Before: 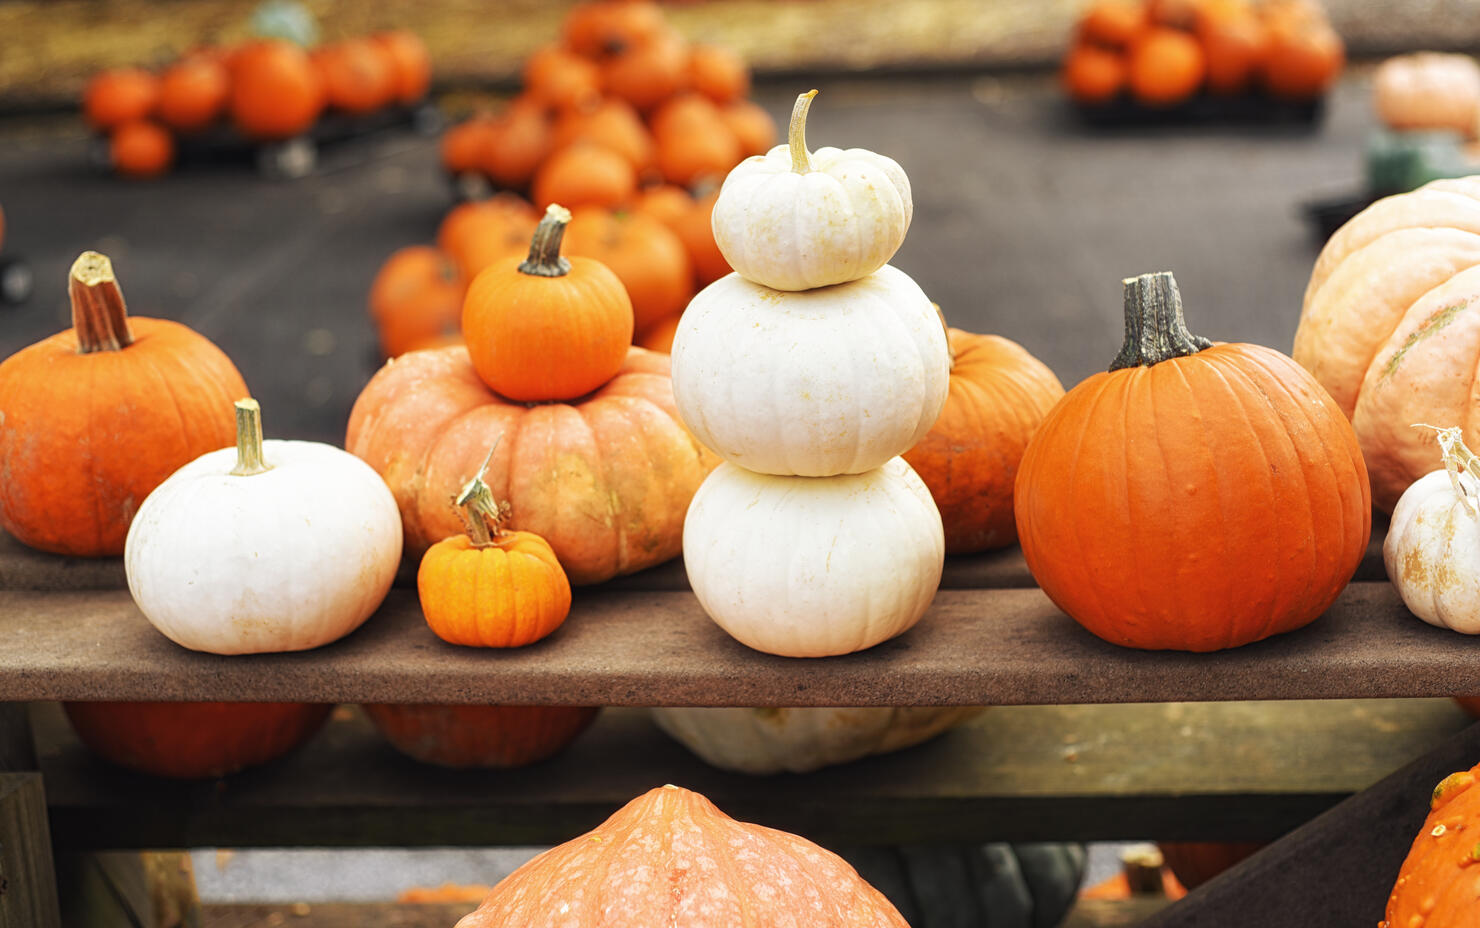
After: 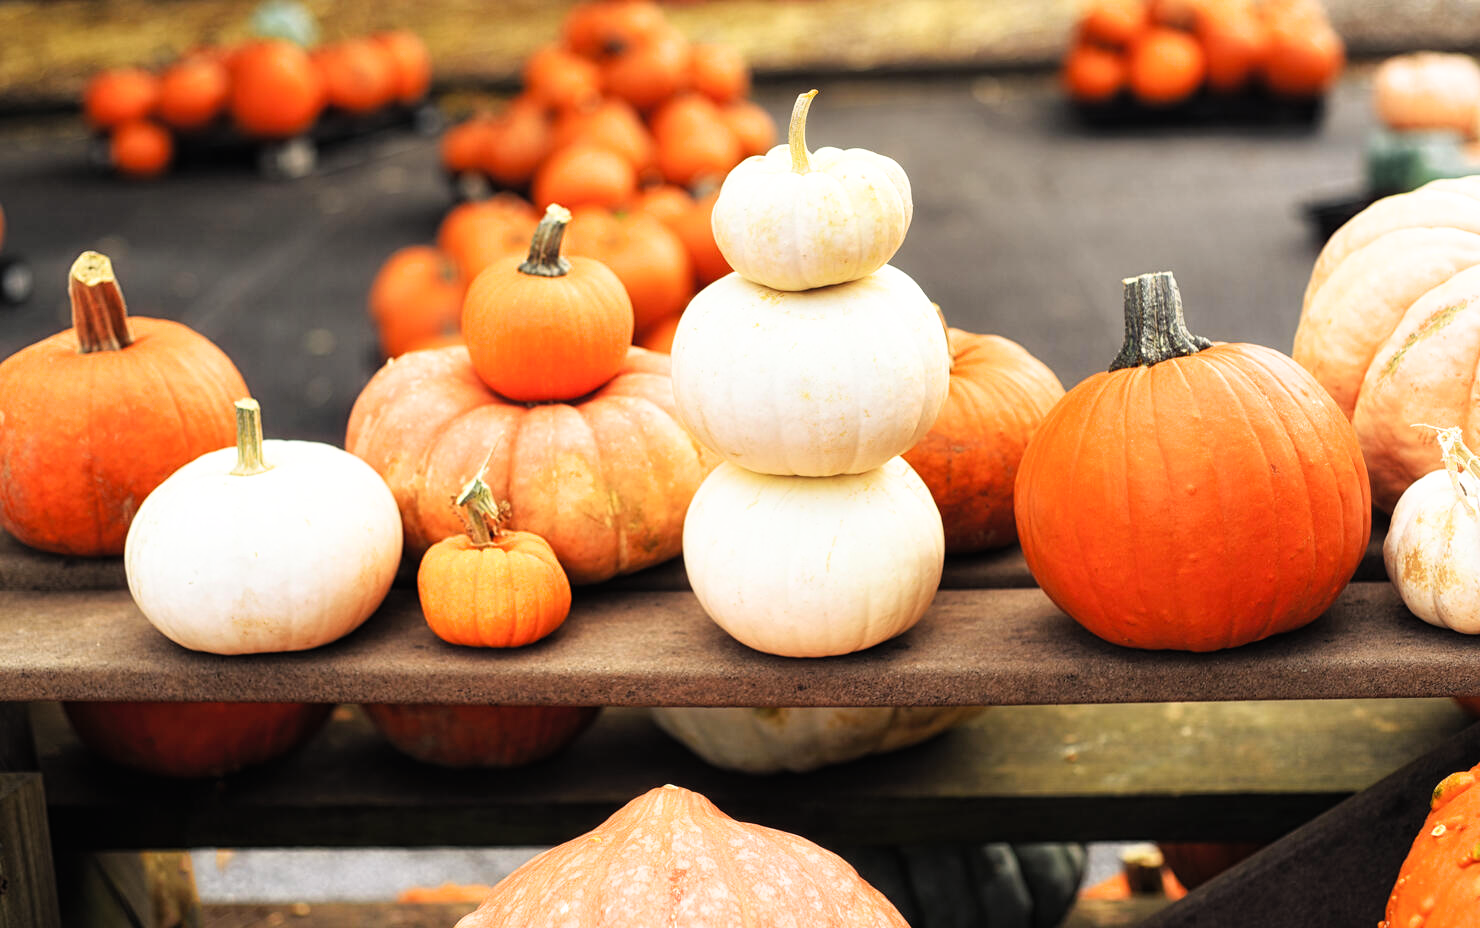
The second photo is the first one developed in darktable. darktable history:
filmic rgb: white relative exposure 2.45 EV, hardness 6.33
contrast brightness saturation: contrast 0.07, brightness 0.08, saturation 0.18
